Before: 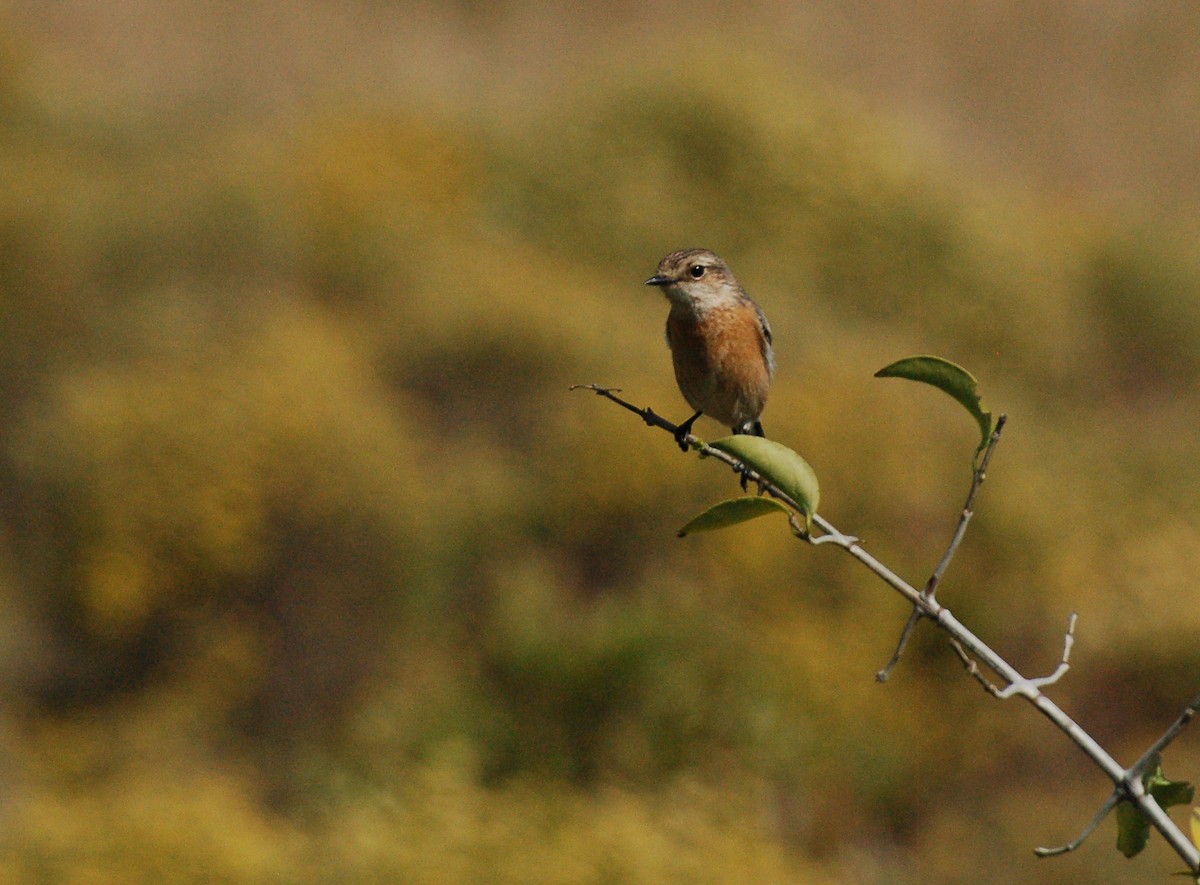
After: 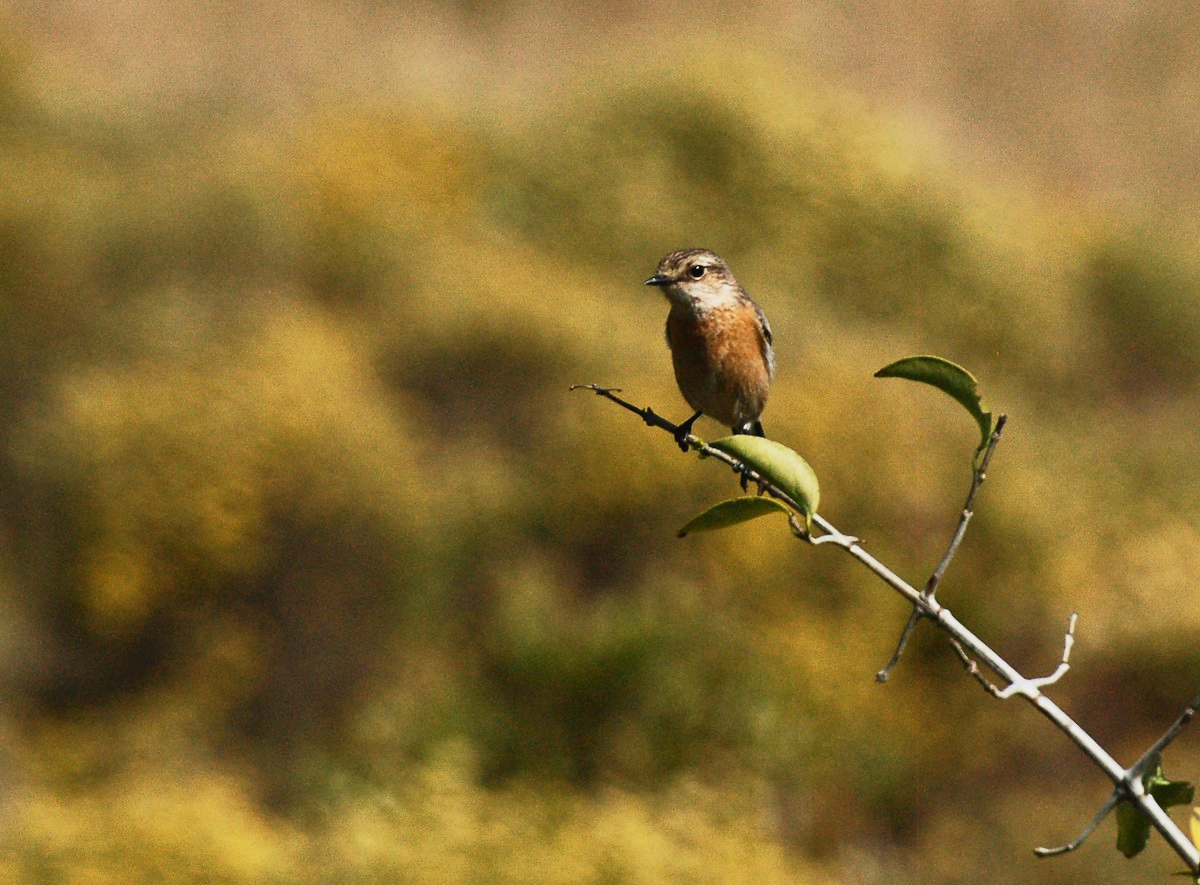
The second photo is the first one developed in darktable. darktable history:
tone equalizer: -8 EV -0.413 EV, -7 EV -0.408 EV, -6 EV -0.336 EV, -5 EV -0.239 EV, -3 EV 0.249 EV, -2 EV 0.361 EV, -1 EV 0.379 EV, +0 EV 0.425 EV, edges refinement/feathering 500, mask exposure compensation -1.57 EV, preserve details no
base curve: curves: ch0 [(0, 0) (0.088, 0.125) (0.176, 0.251) (0.354, 0.501) (0.613, 0.749) (1, 0.877)], preserve colors none
tone curve: curves: ch0 [(0, 0) (0.003, 0.038) (0.011, 0.035) (0.025, 0.03) (0.044, 0.044) (0.069, 0.062) (0.1, 0.087) (0.136, 0.114) (0.177, 0.15) (0.224, 0.193) (0.277, 0.242) (0.335, 0.299) (0.399, 0.361) (0.468, 0.437) (0.543, 0.521) (0.623, 0.614) (0.709, 0.717) (0.801, 0.817) (0.898, 0.913) (1, 1)], color space Lab, independent channels, preserve colors none
